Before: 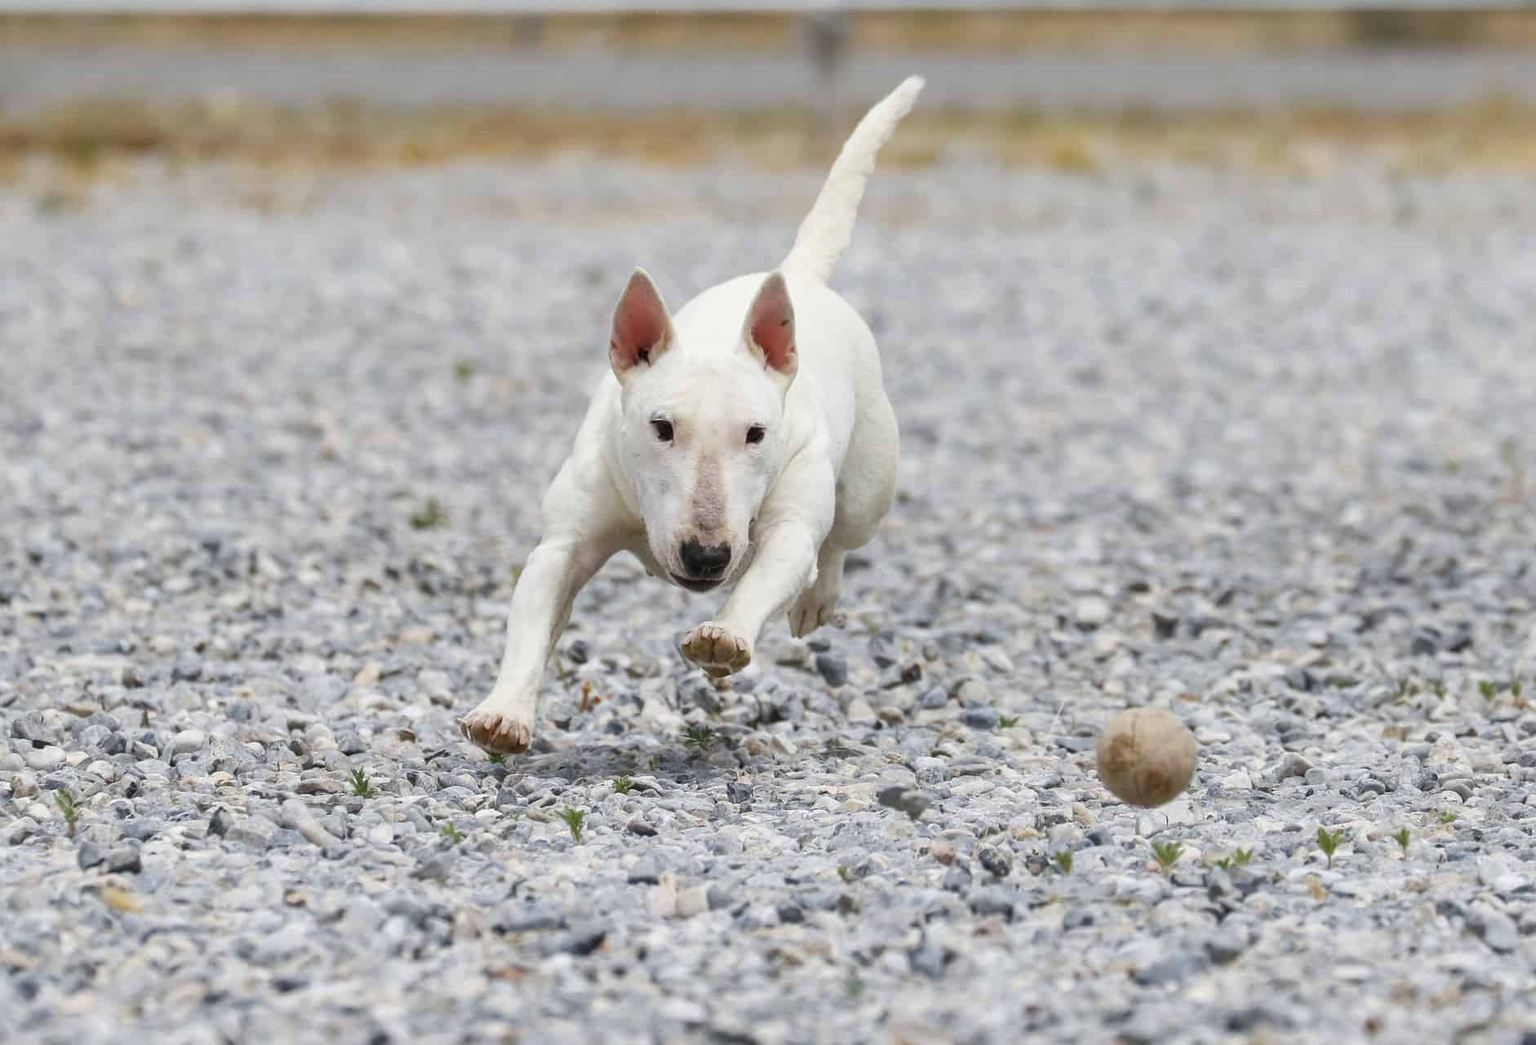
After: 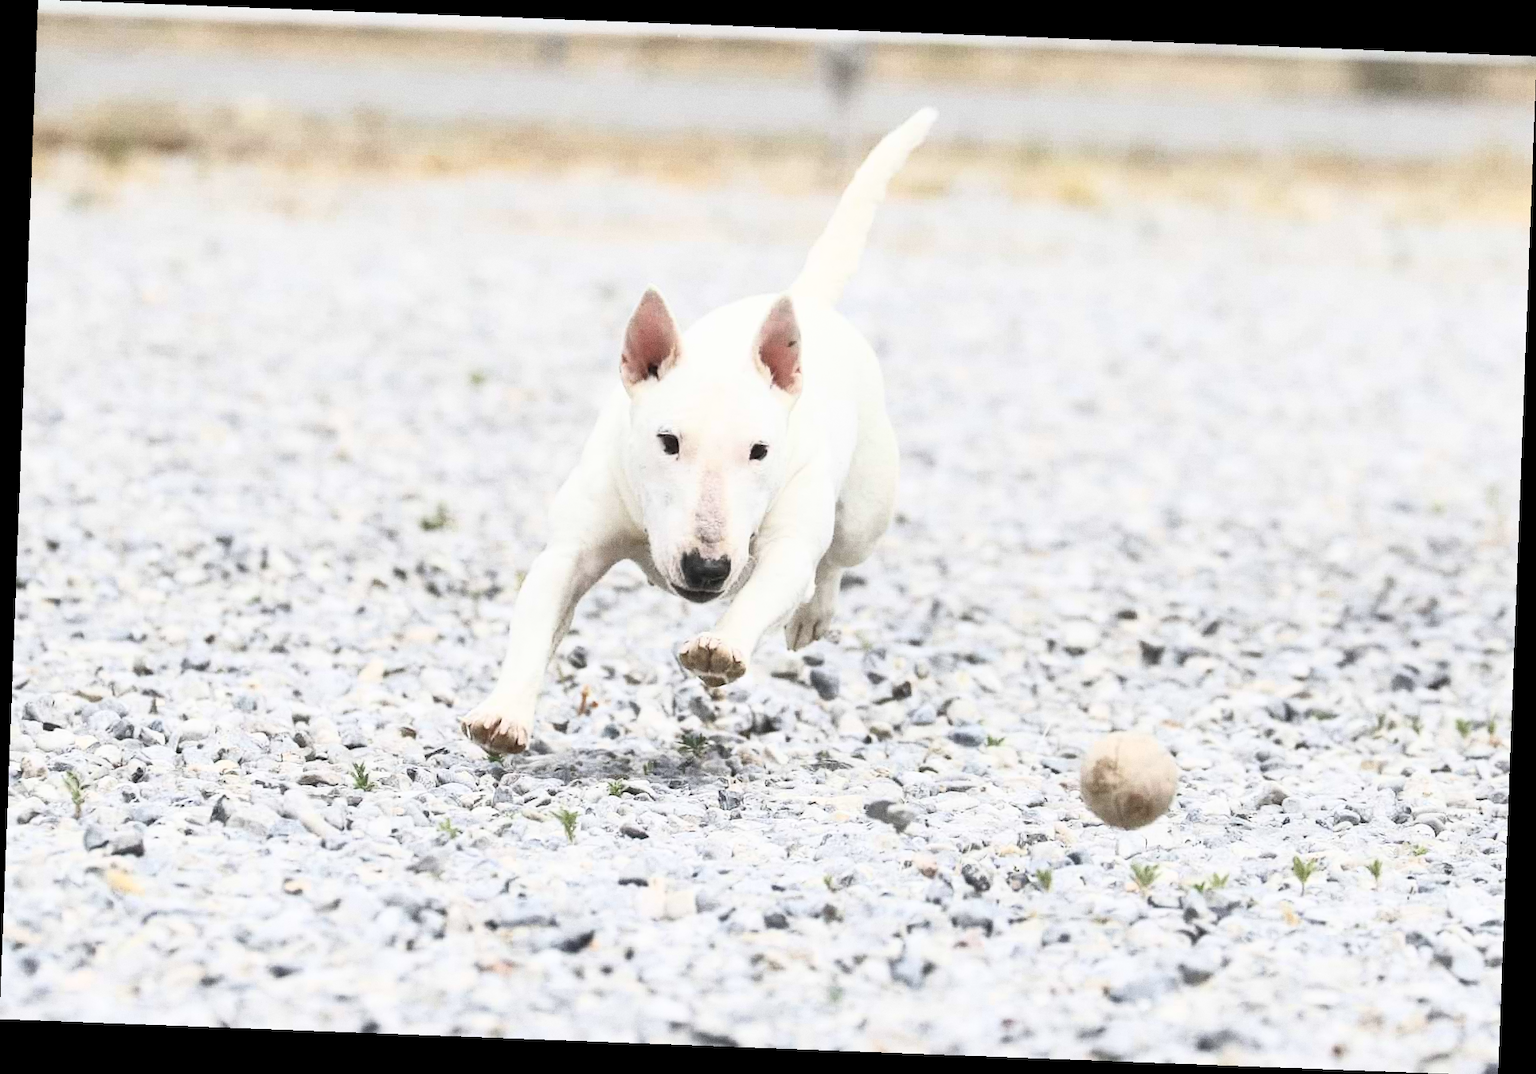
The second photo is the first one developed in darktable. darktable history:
grain: coarseness 0.09 ISO
contrast brightness saturation: contrast 0.43, brightness 0.56, saturation -0.19
rotate and perspective: rotation 2.17°, automatic cropping off
